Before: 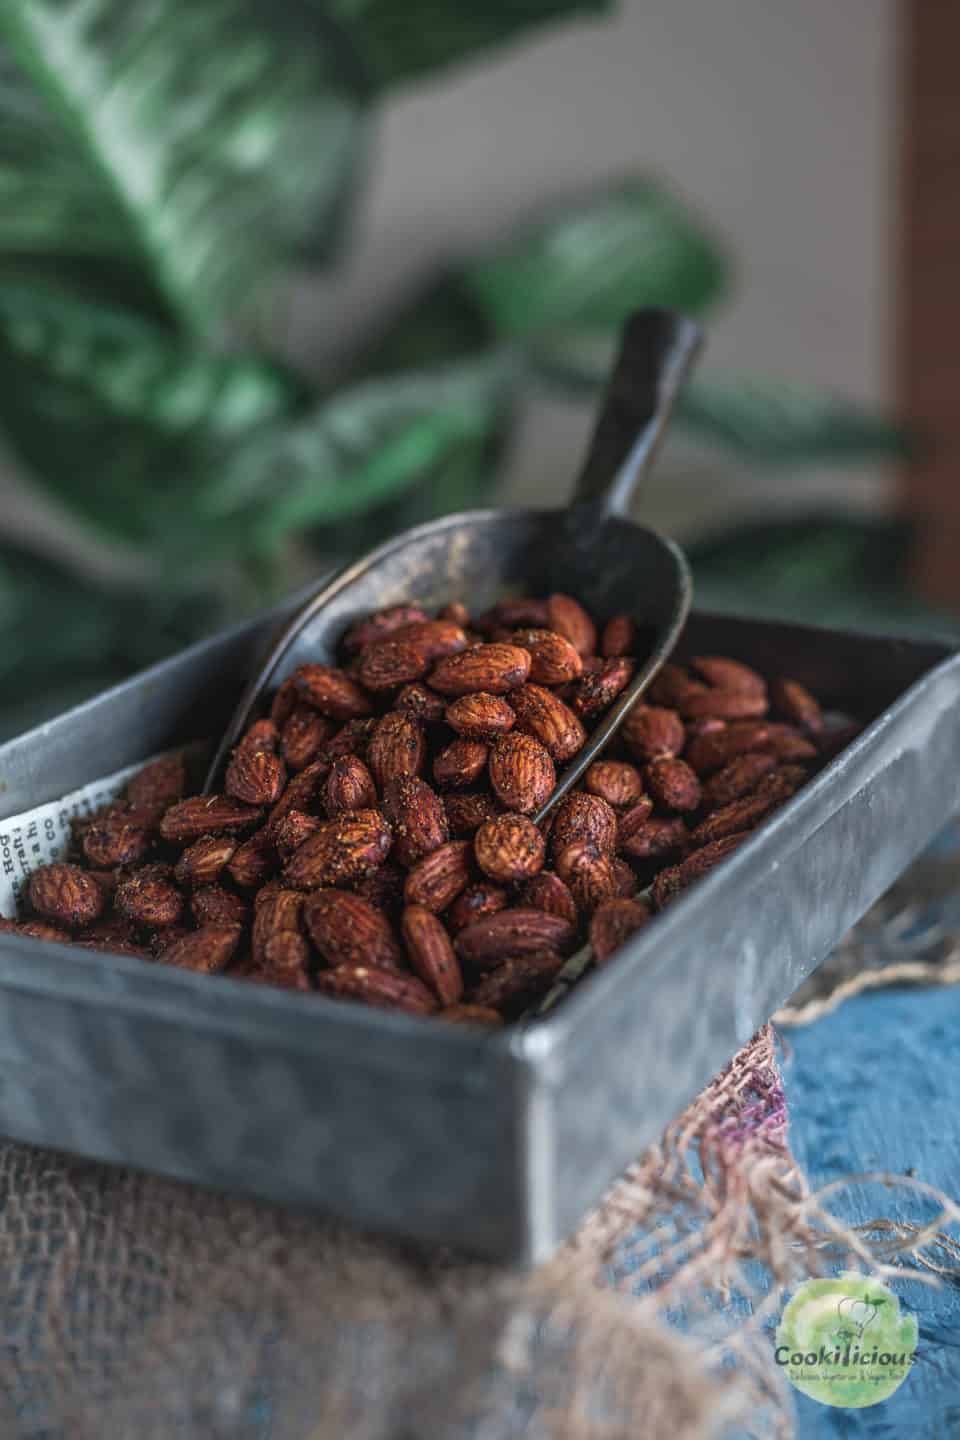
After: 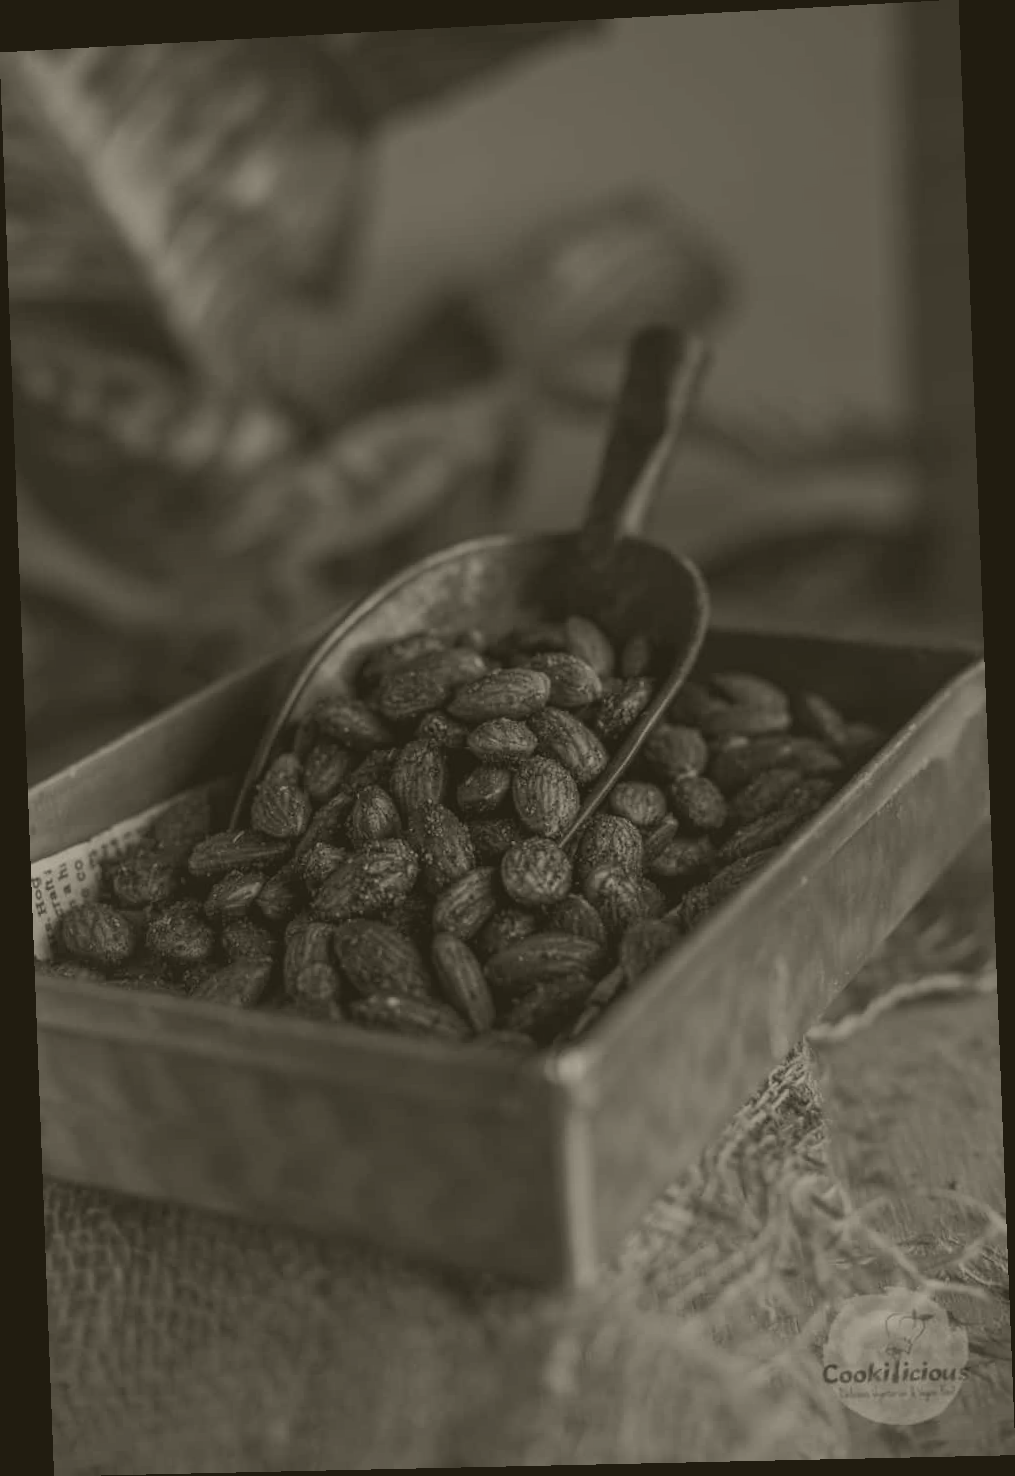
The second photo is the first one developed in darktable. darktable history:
rotate and perspective: rotation -2.22°, lens shift (horizontal) -0.022, automatic cropping off
colorize: hue 41.44°, saturation 22%, source mix 60%, lightness 10.61%
